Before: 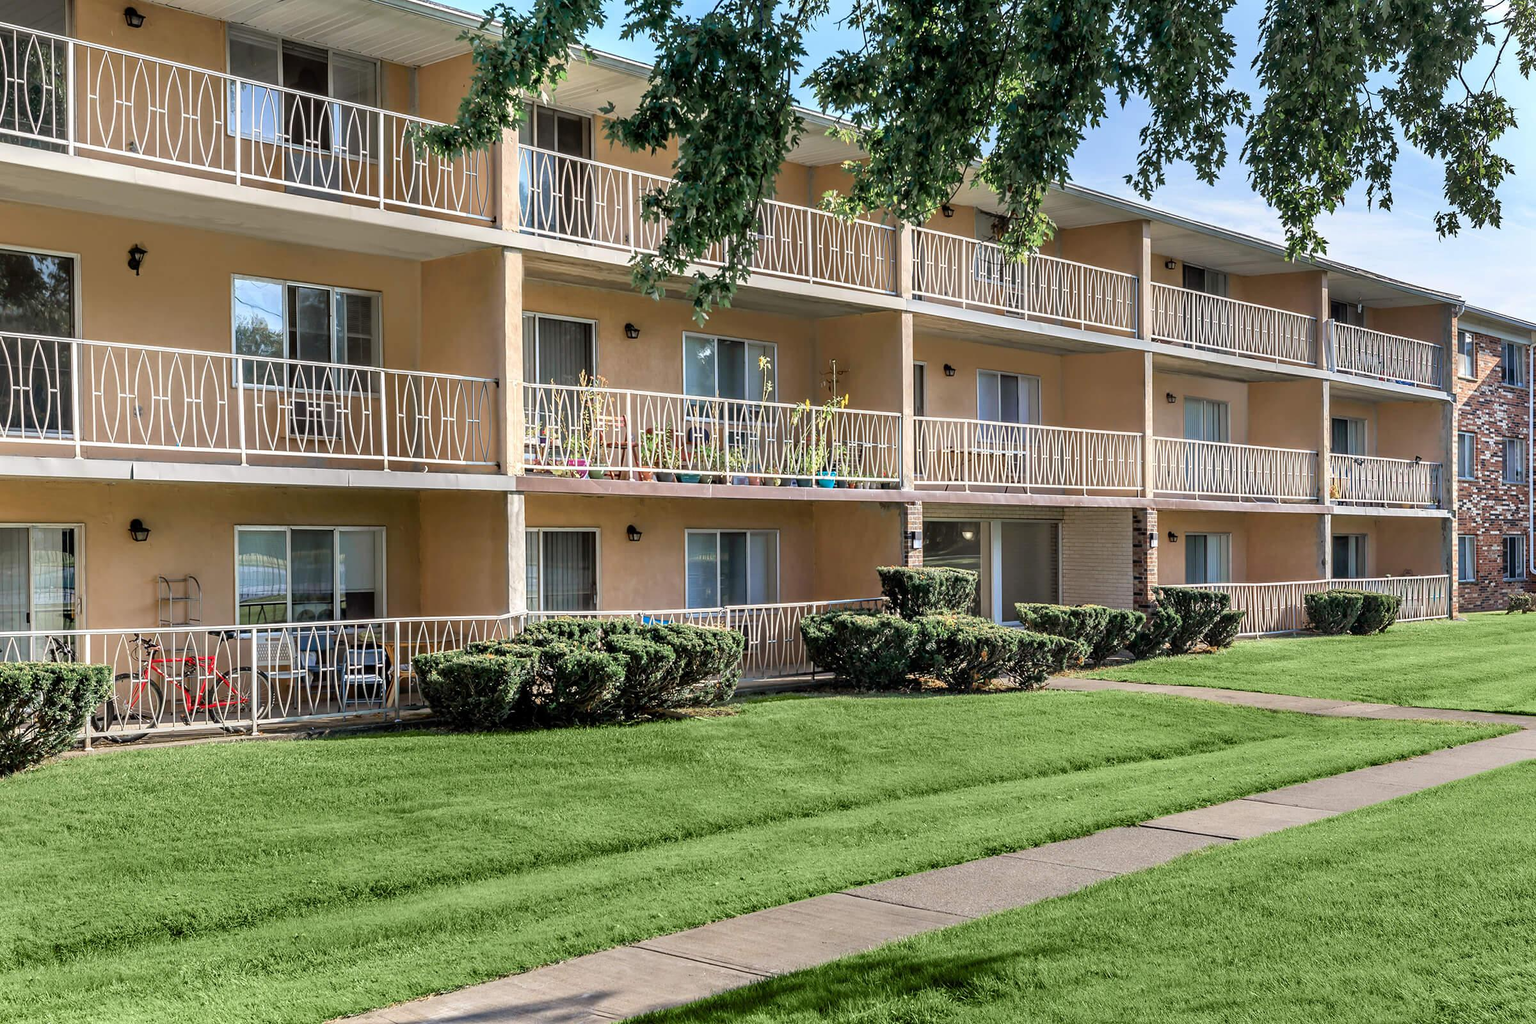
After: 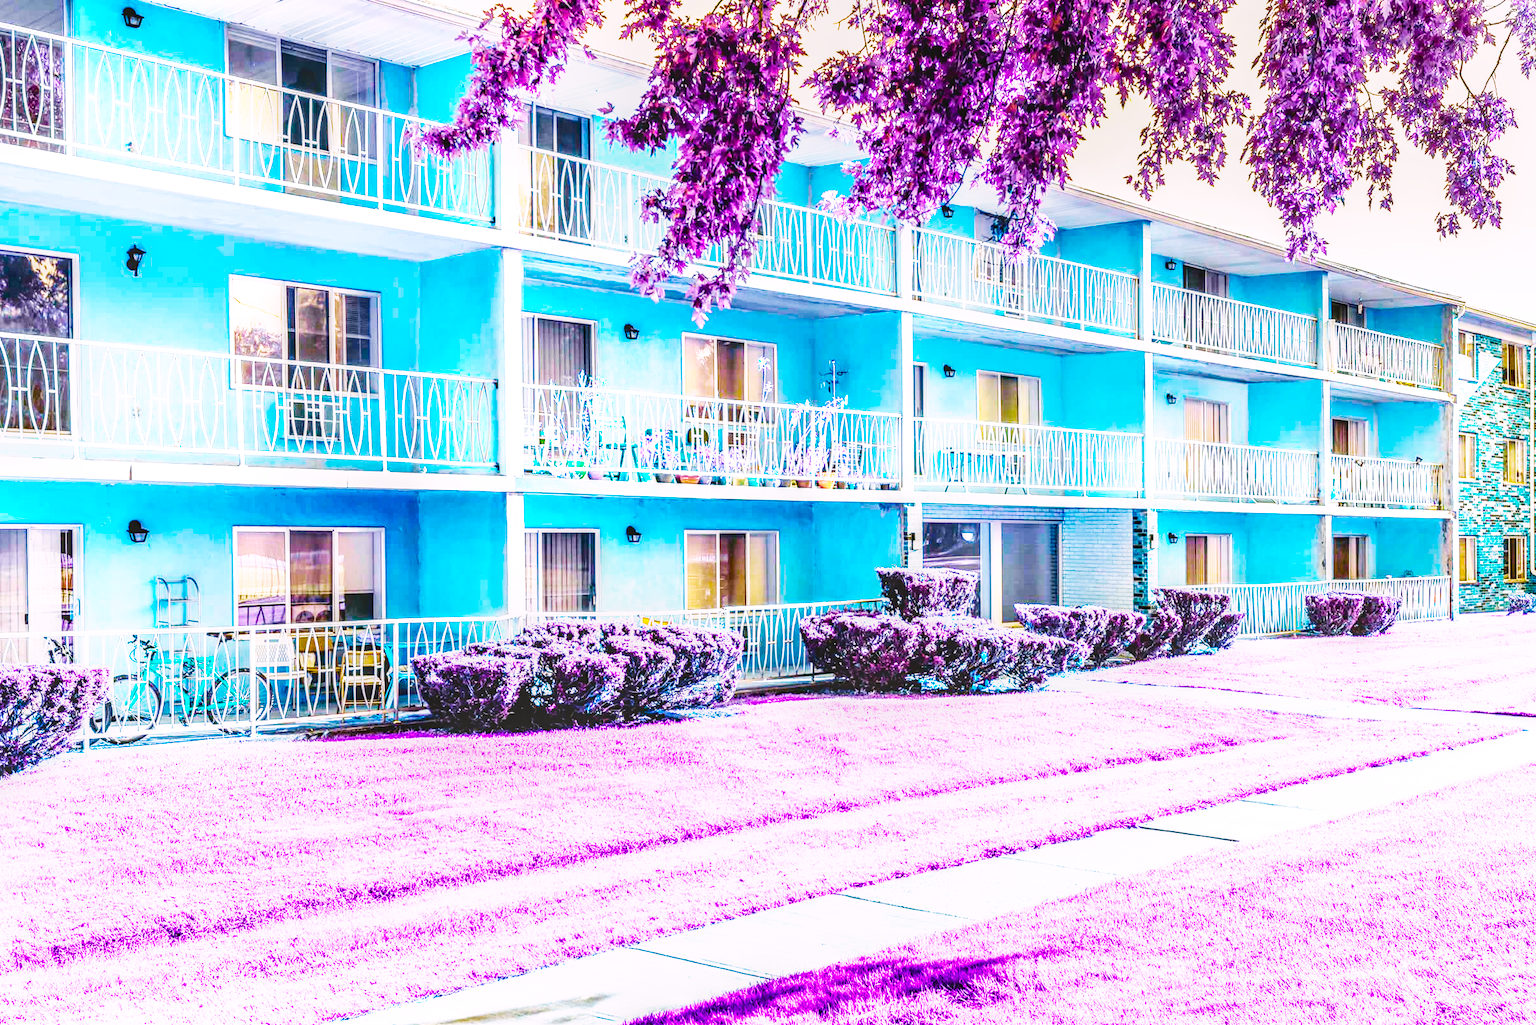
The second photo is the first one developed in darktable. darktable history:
color balance rgb: shadows lift › chroma 3.284%, shadows lift › hue 278.78°, perceptual saturation grading › global saturation 0.897%, perceptual saturation grading › highlights -17.326%, perceptual saturation grading › mid-tones 32.731%, perceptual saturation grading › shadows 50.276%, hue shift 179.64°, global vibrance 49.298%, contrast 0.958%
exposure: black level correction 0, exposure 1.098 EV, compensate highlight preservation false
crop: left 0.129%
base curve: curves: ch0 [(0, 0) (0.007, 0.004) (0.027, 0.03) (0.046, 0.07) (0.207, 0.54) (0.442, 0.872) (0.673, 0.972) (1, 1)], exposure shift 0.01, preserve colors none
contrast brightness saturation: contrast 0.128, brightness -0.049, saturation 0.16
local contrast: highlights 3%, shadows 7%, detail 134%
color correction: highlights a* 2.99, highlights b* -1.2, shadows a* -0.074, shadows b* 2.3, saturation 0.981
